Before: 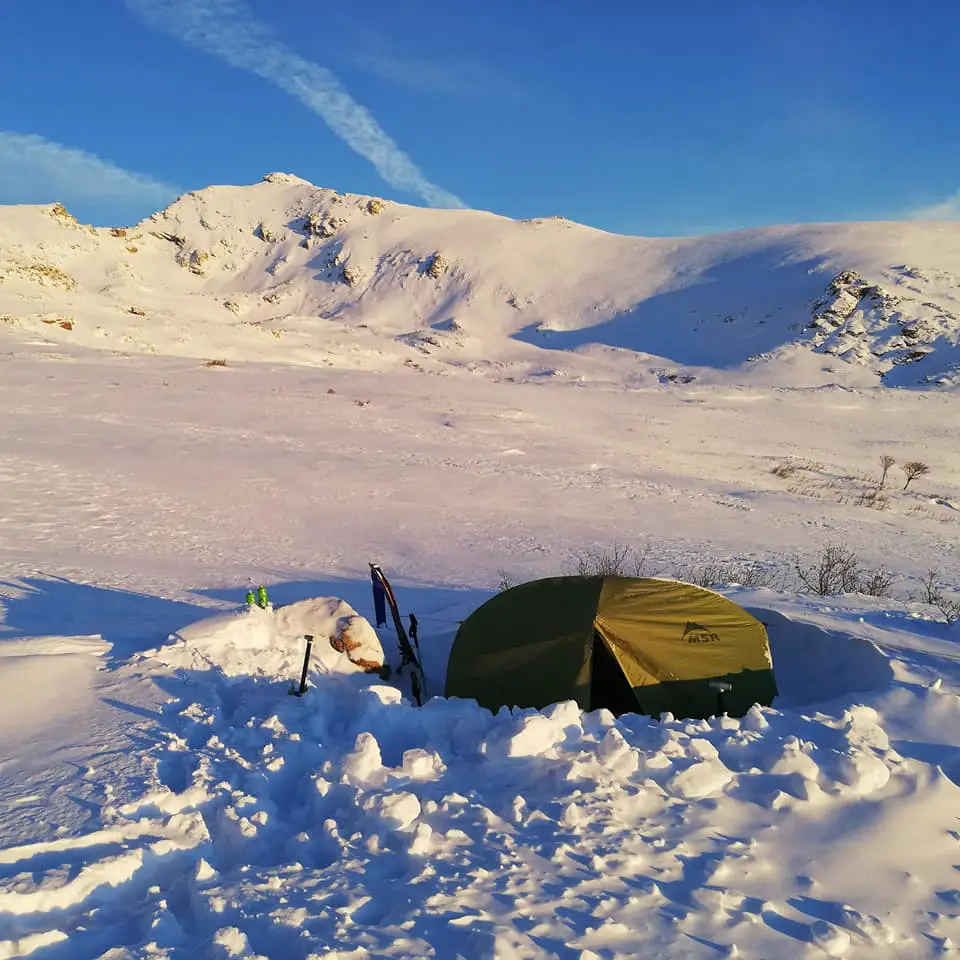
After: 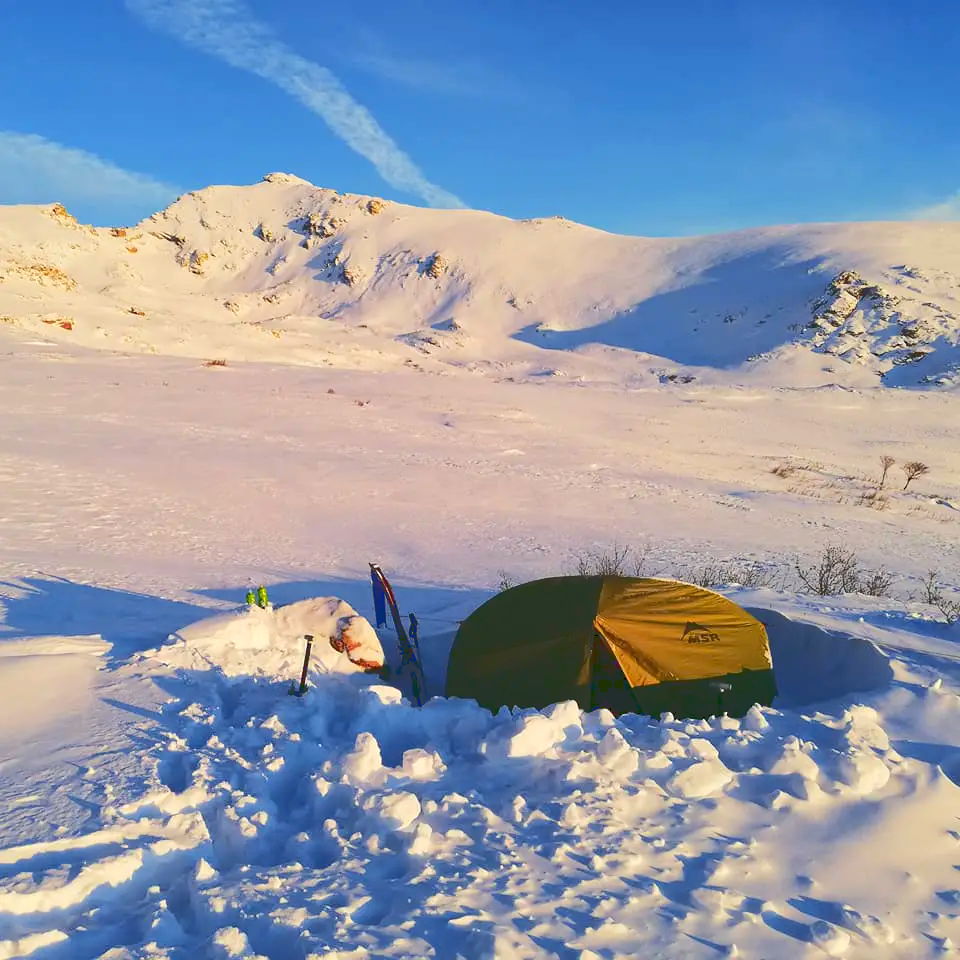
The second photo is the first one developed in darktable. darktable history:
base curve: curves: ch0 [(0, 0.024) (0.055, 0.065) (0.121, 0.166) (0.236, 0.319) (0.693, 0.726) (1, 1)]
sharpen: radius 2.922, amount 0.86, threshold 47.456
color zones: curves: ch1 [(0.24, 0.629) (0.75, 0.5)]; ch2 [(0.255, 0.454) (0.745, 0.491)]
